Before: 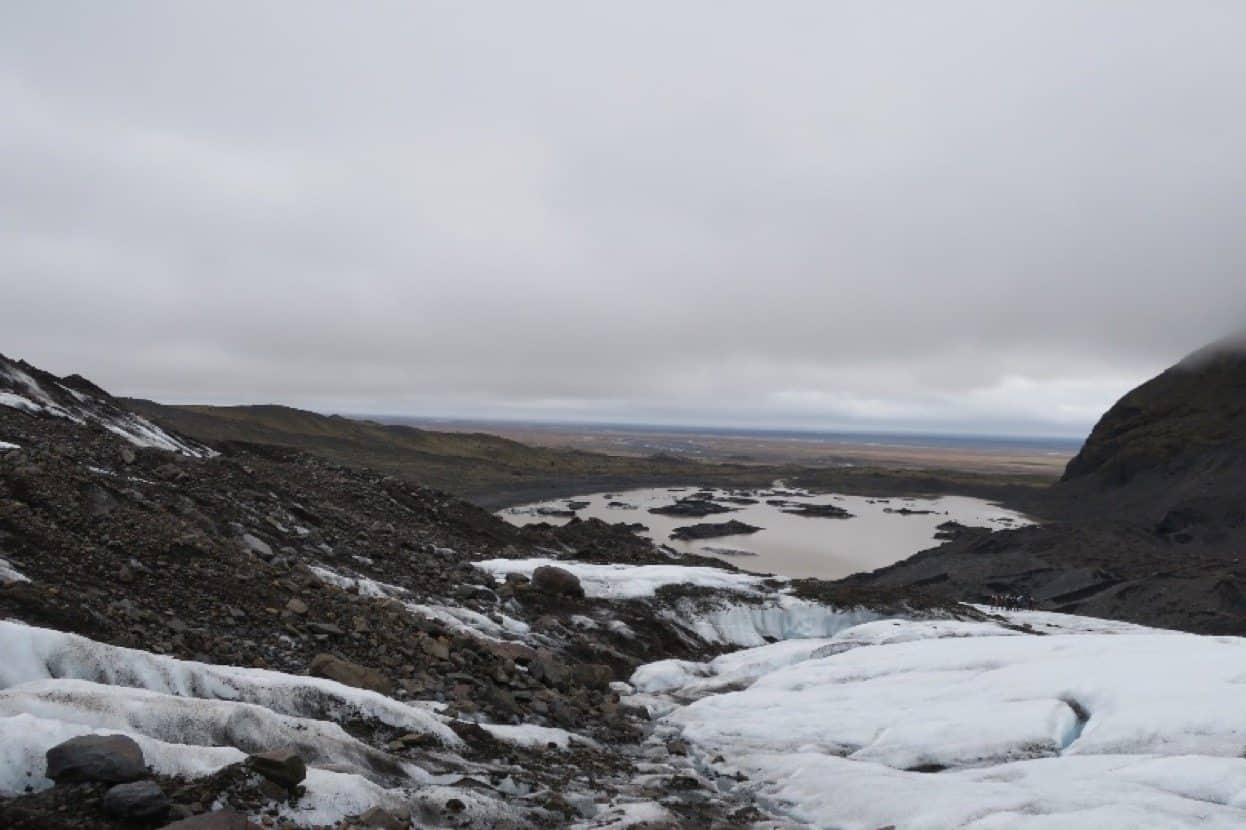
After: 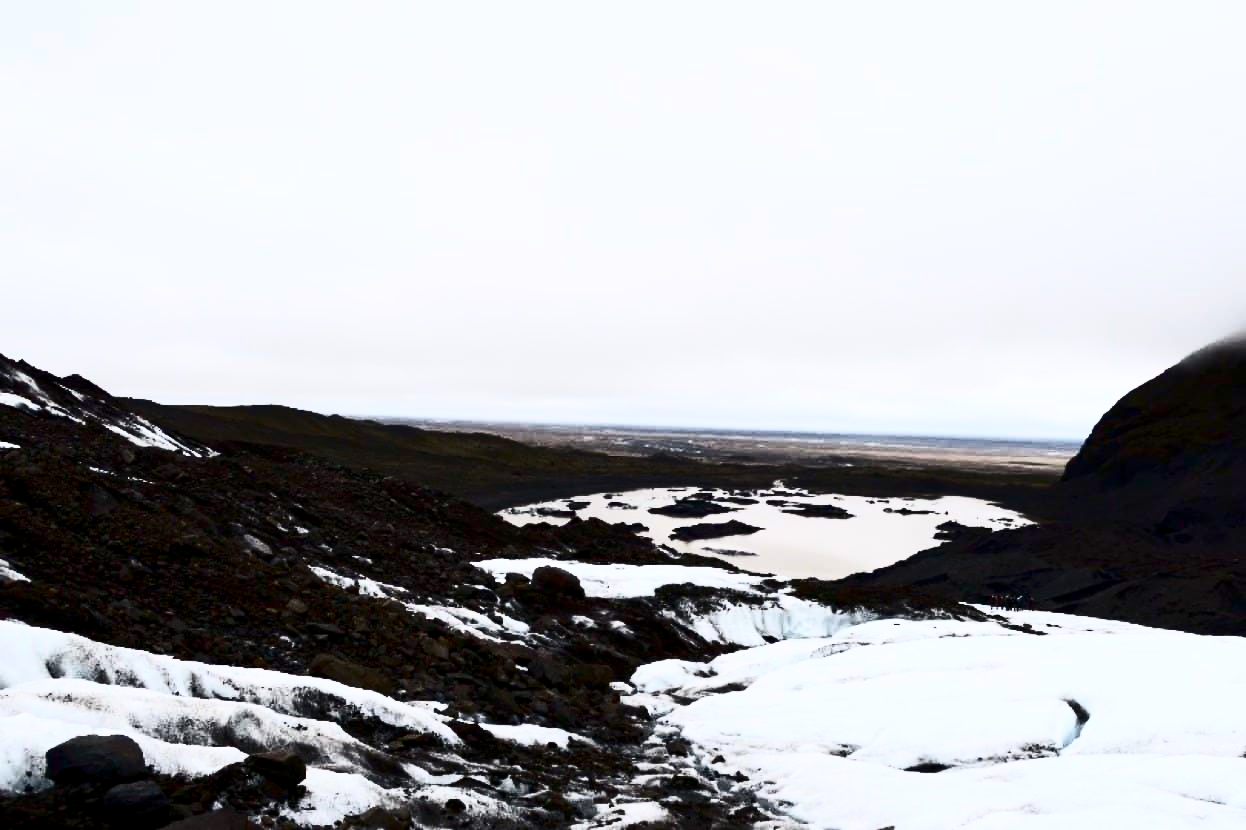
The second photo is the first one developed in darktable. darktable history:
exposure: black level correction 0.01, exposure 0.011 EV, compensate highlight preservation false
contrast brightness saturation: contrast 0.93, brightness 0.2
color balance: on, module defaults
